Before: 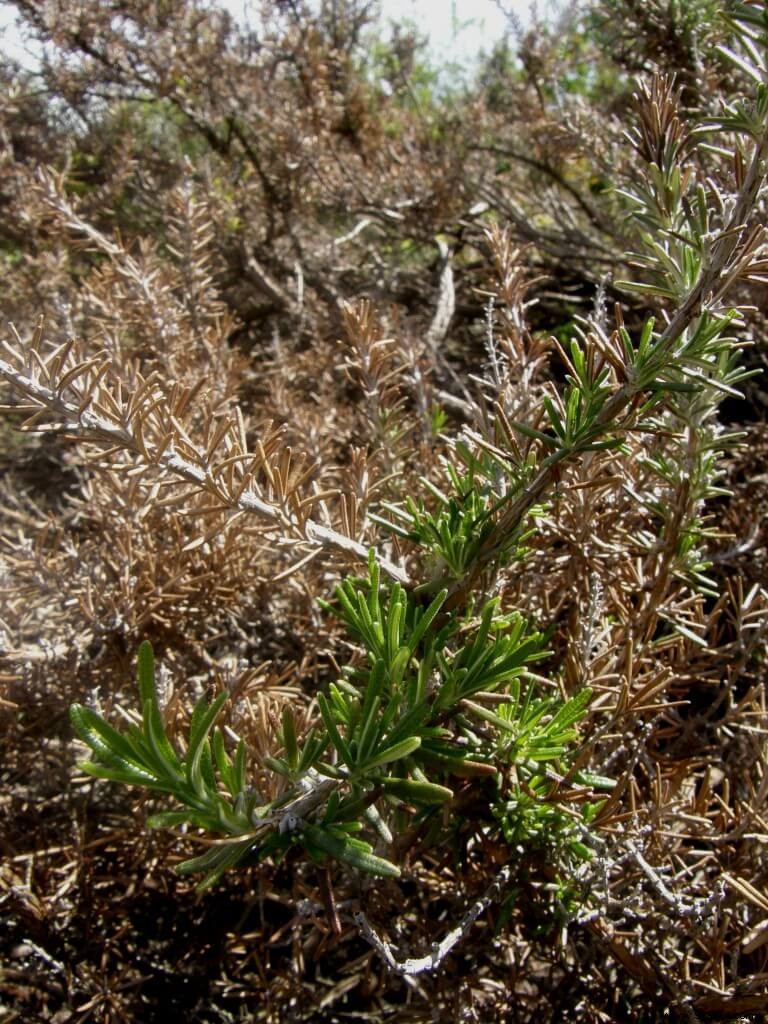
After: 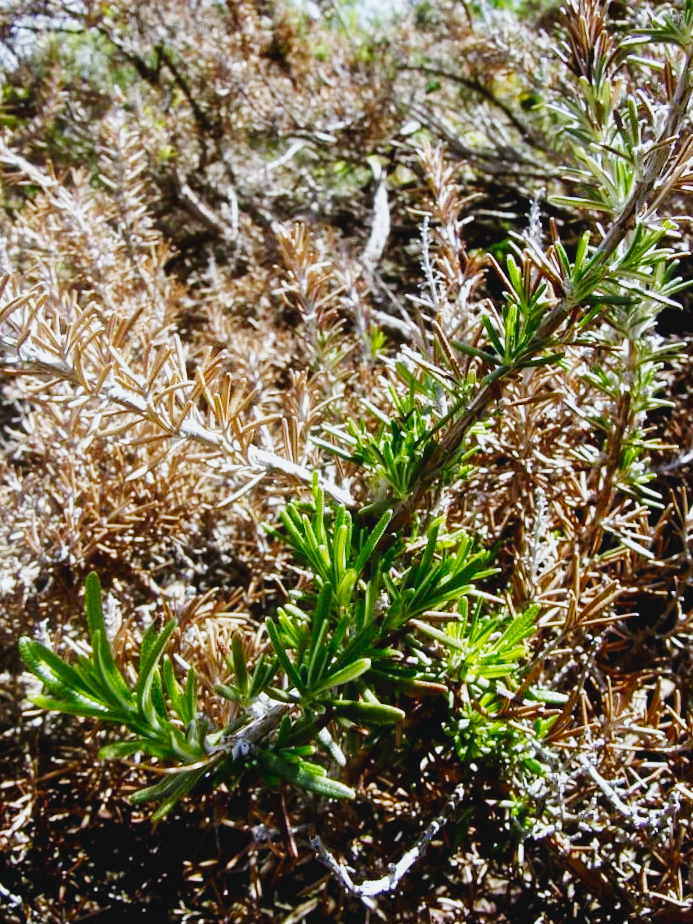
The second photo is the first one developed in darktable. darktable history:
color balance rgb: perceptual saturation grading › global saturation 10%, global vibrance 10%
white balance: red 0.926, green 1.003, blue 1.133
contrast brightness saturation: contrast -0.08, brightness -0.04, saturation -0.11
base curve: curves: ch0 [(0, 0.003) (0.001, 0.002) (0.006, 0.004) (0.02, 0.022) (0.048, 0.086) (0.094, 0.234) (0.162, 0.431) (0.258, 0.629) (0.385, 0.8) (0.548, 0.918) (0.751, 0.988) (1, 1)], preserve colors none
crop and rotate: angle 1.96°, left 5.673%, top 5.673%
